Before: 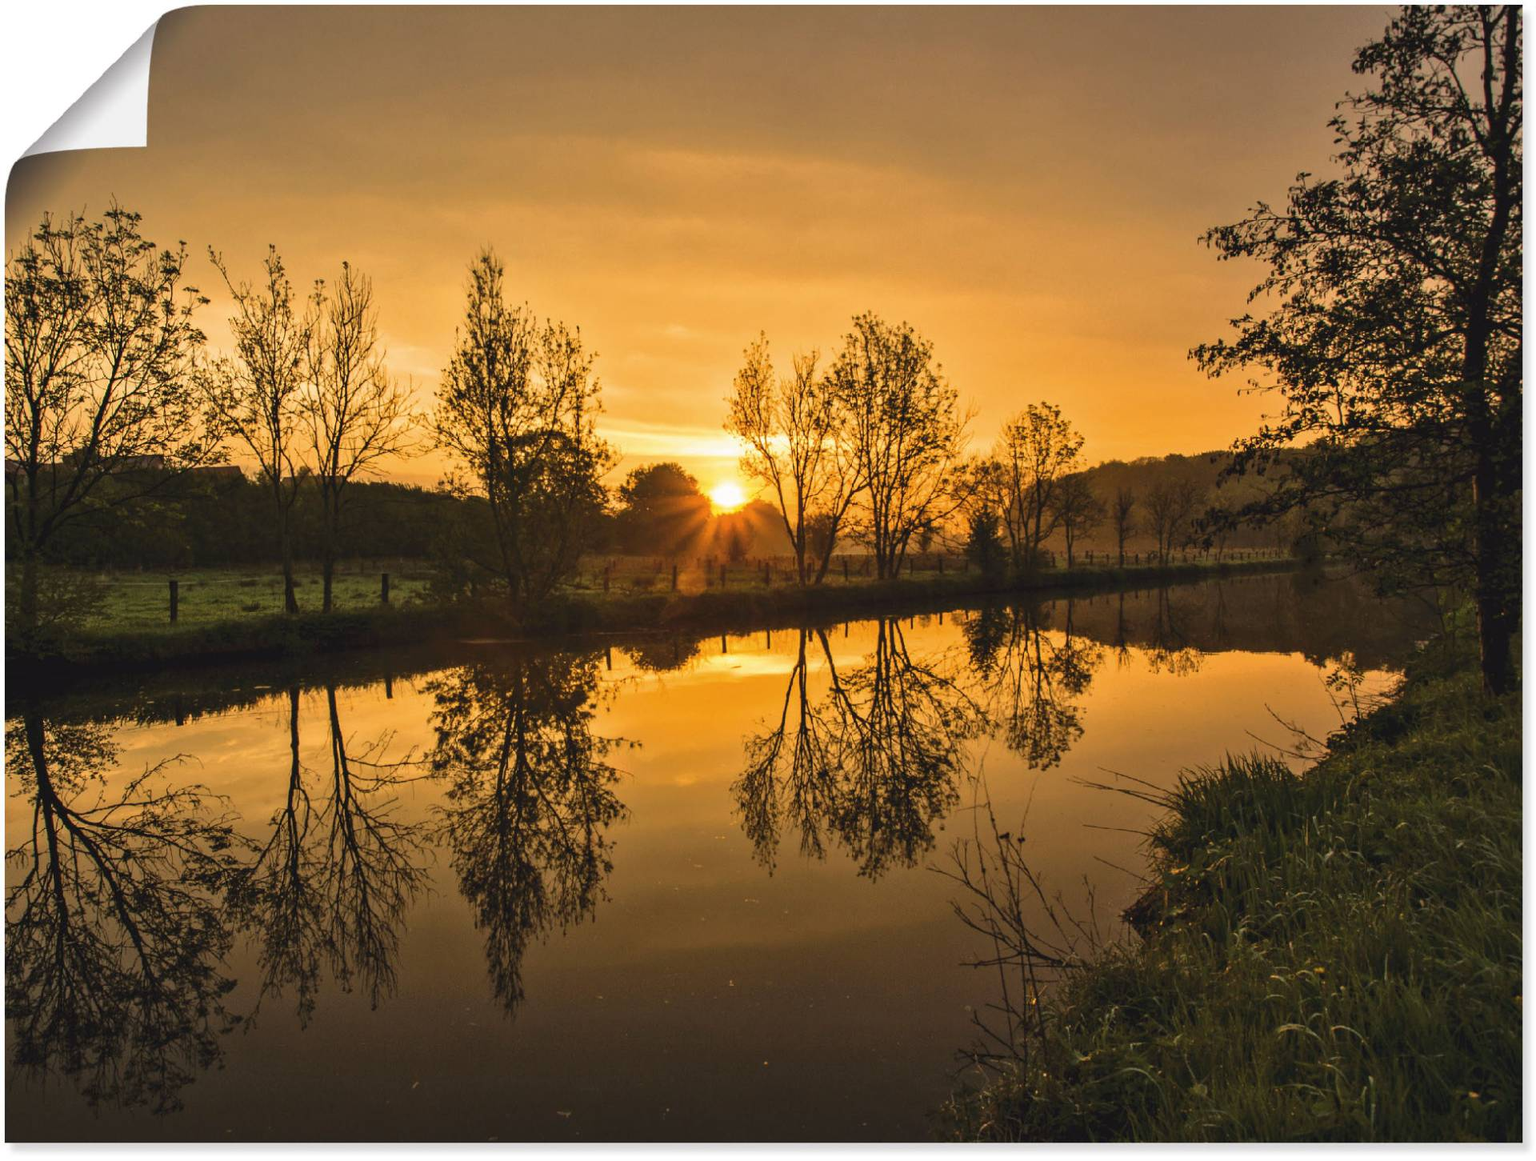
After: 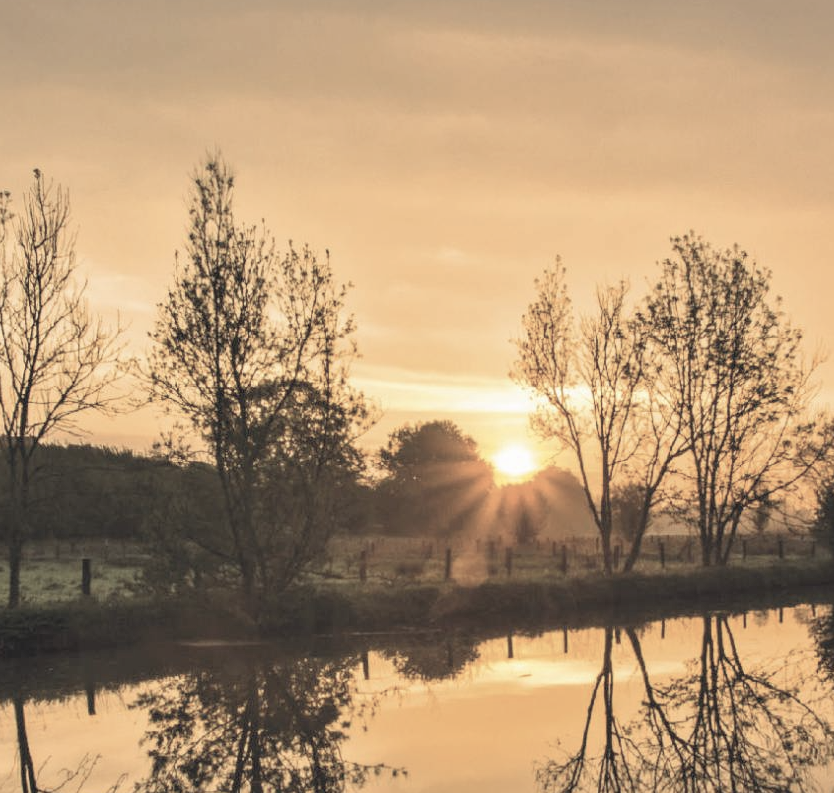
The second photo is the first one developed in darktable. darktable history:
contrast brightness saturation: brightness 0.186, saturation -0.488
crop: left 20.587%, top 10.893%, right 35.946%, bottom 34.442%
